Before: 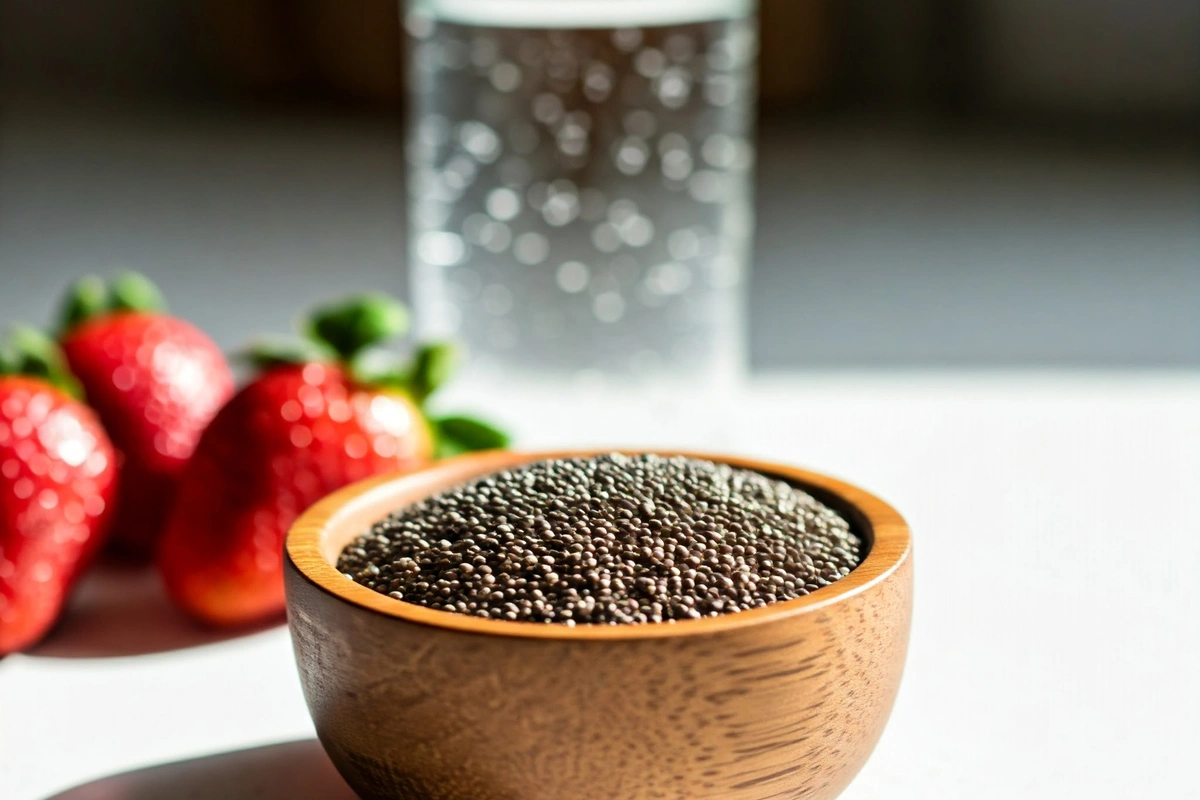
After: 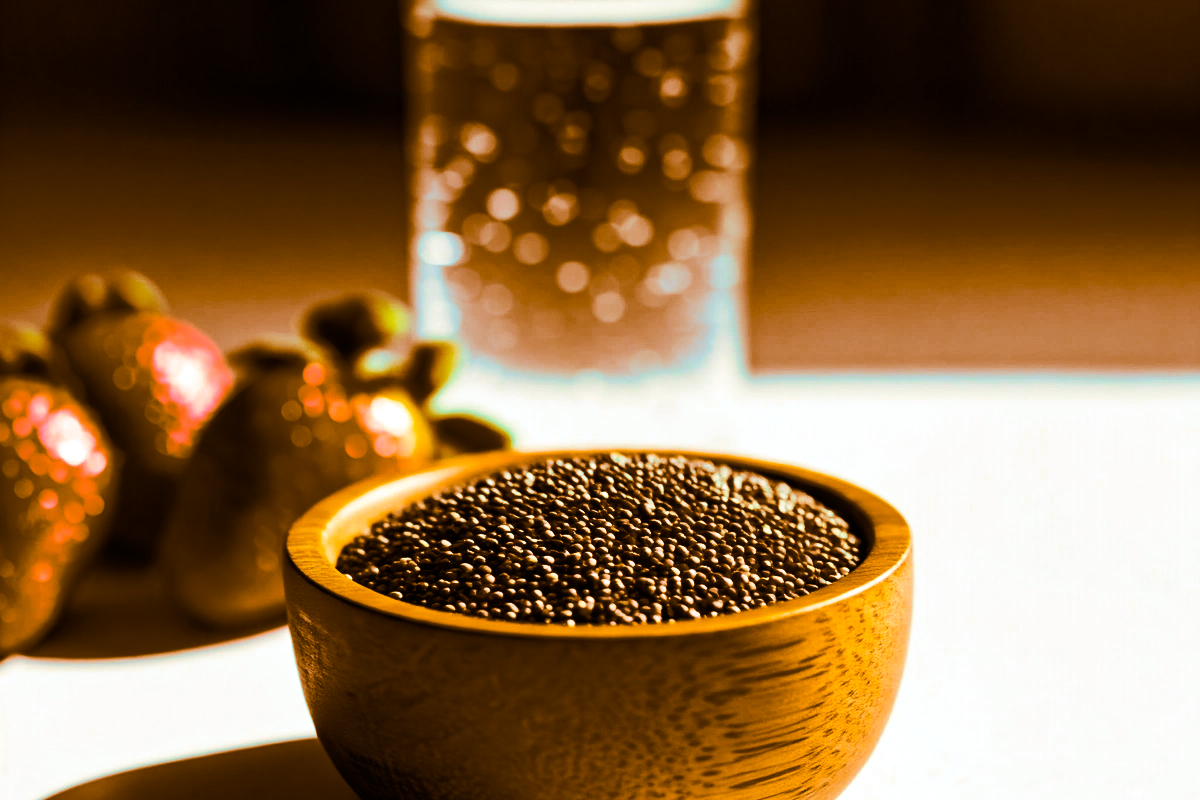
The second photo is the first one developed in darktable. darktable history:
color balance rgb: linear chroma grading › global chroma 40.15%, perceptual saturation grading › global saturation 60.58%, perceptual saturation grading › highlights 20.44%, perceptual saturation grading › shadows -50.36%, perceptual brilliance grading › highlights 2.19%, perceptual brilliance grading › mid-tones -50.36%, perceptual brilliance grading › shadows -50.36%
white balance: red 0.986, blue 1.01
split-toning: shadows › hue 26°, shadows › saturation 0.92, highlights › hue 40°, highlights › saturation 0.92, balance -63, compress 0%
